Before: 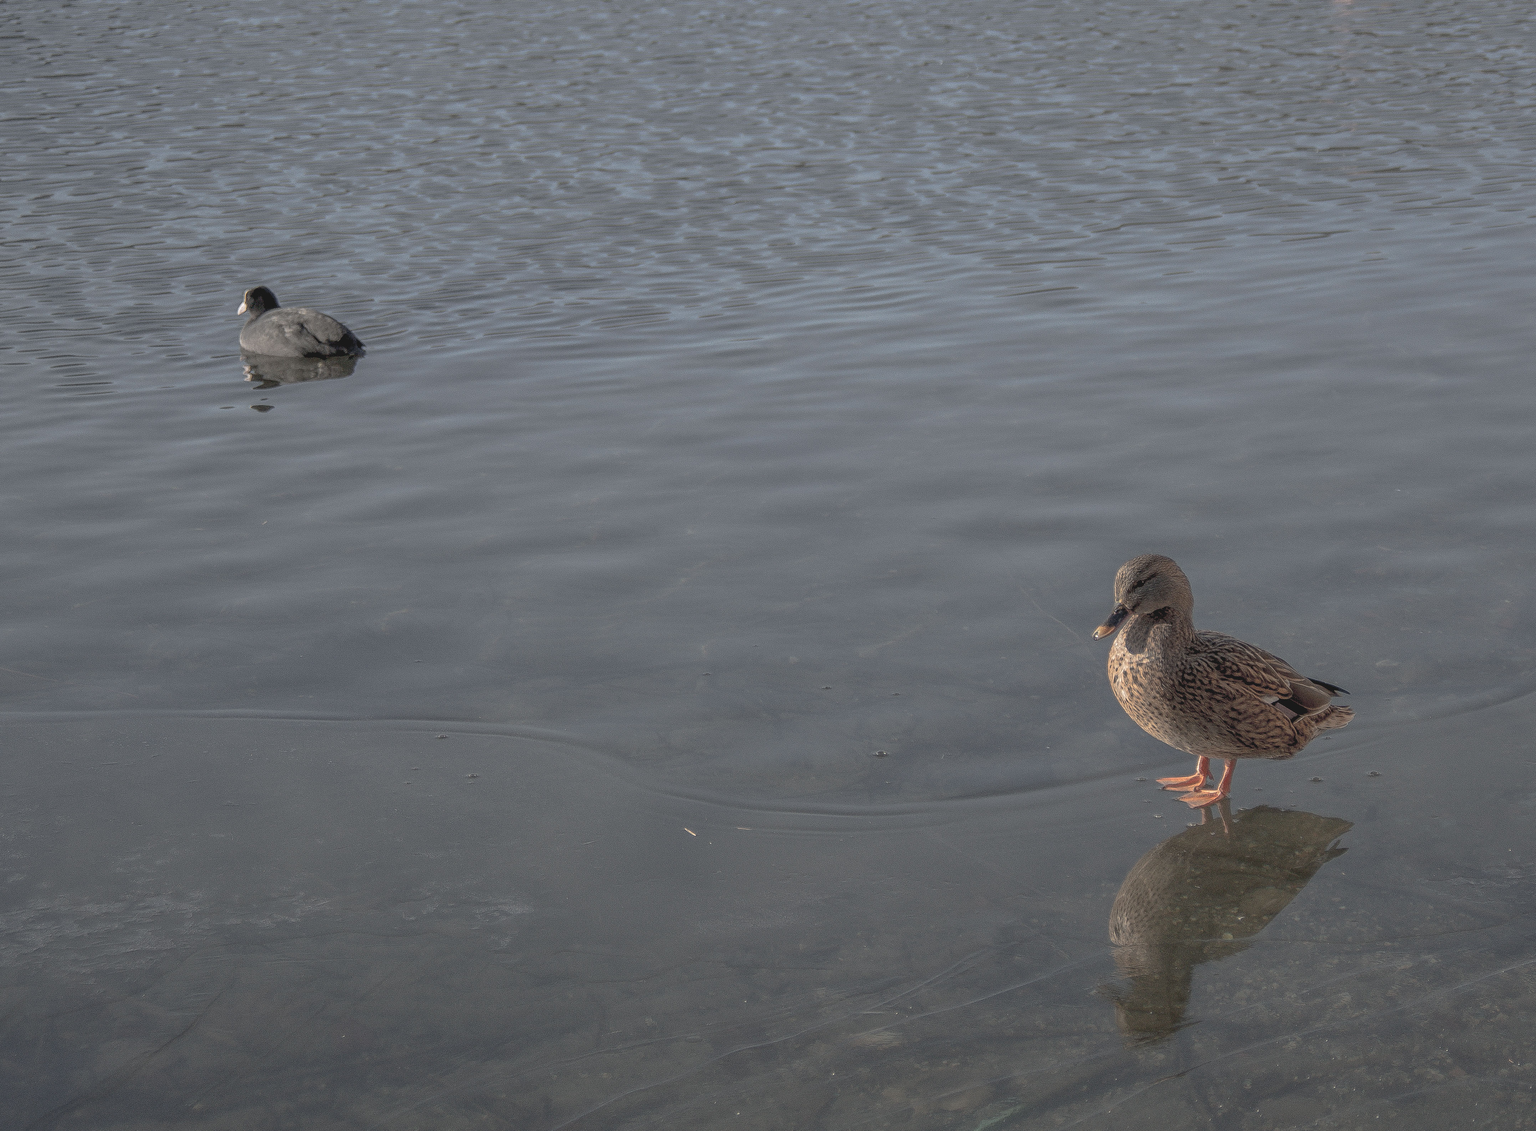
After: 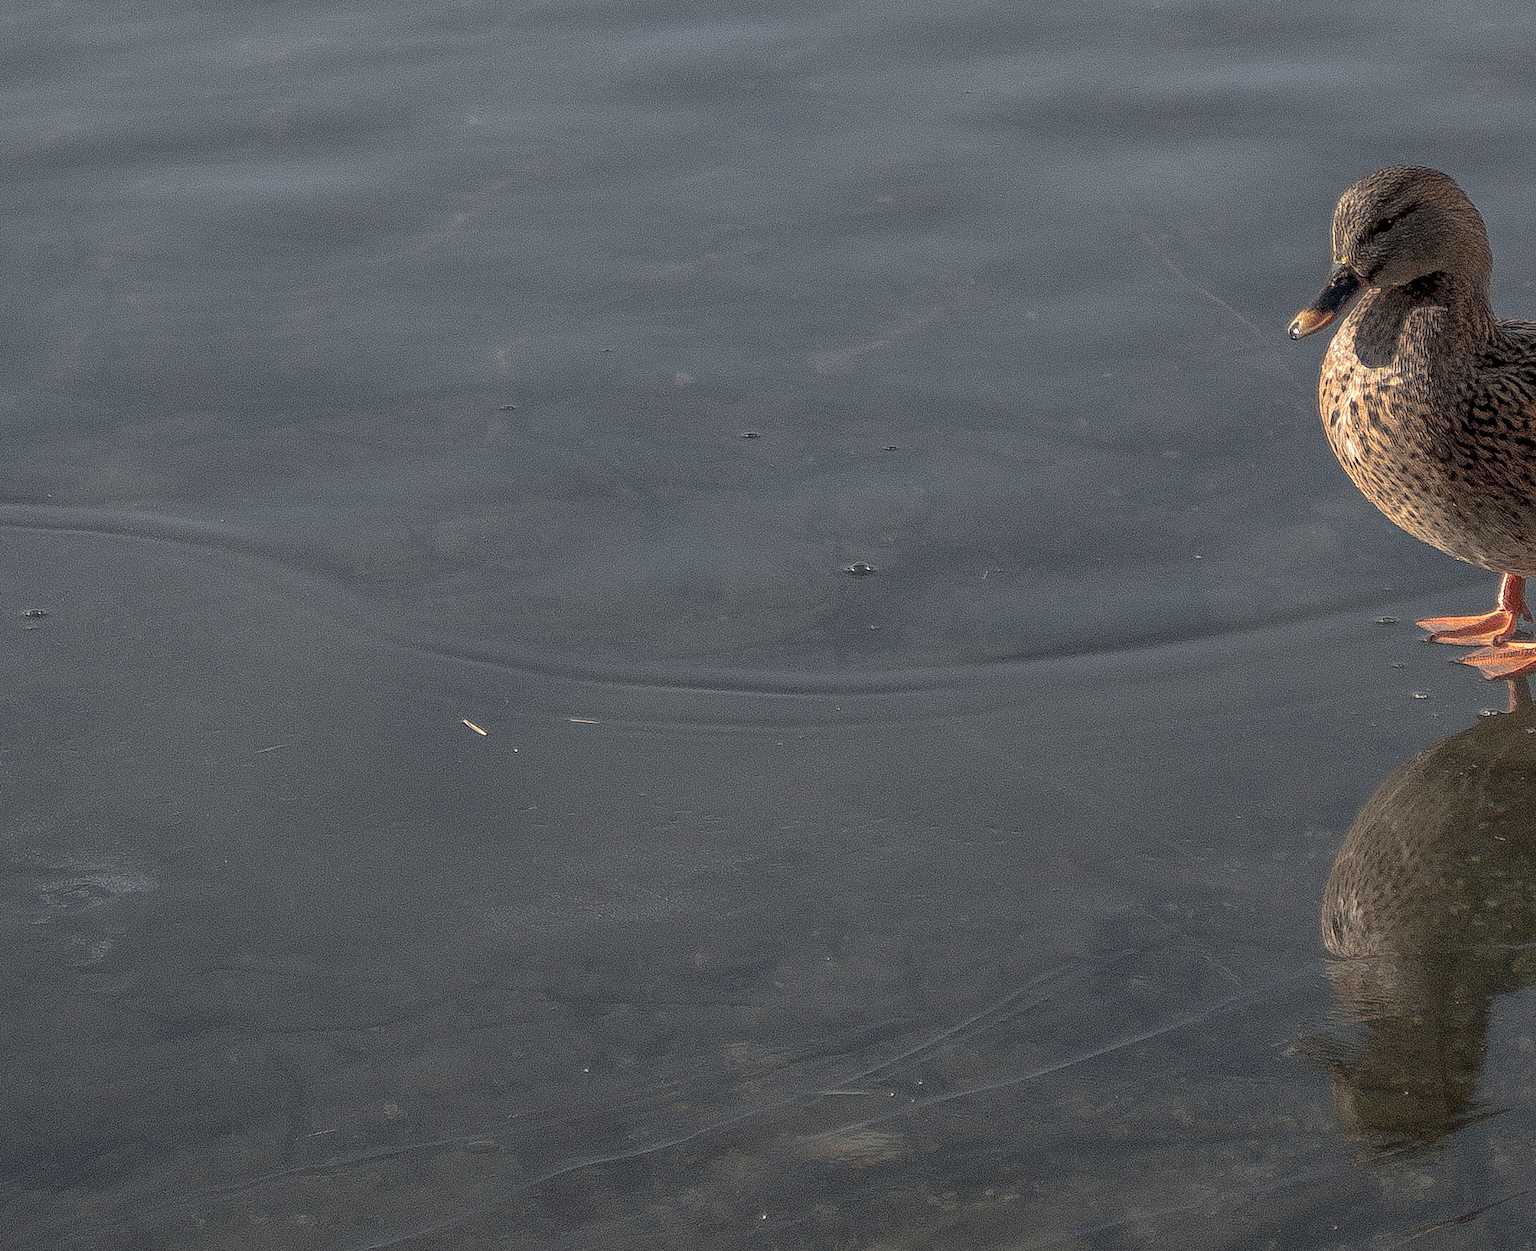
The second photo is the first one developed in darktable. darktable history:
crop: left 29.672%, top 41.786%, right 20.851%, bottom 3.487%
color balance: lift [0.991, 1, 1, 1], gamma [0.996, 1, 1, 1], input saturation 98.52%, contrast 20.34%, output saturation 103.72%
